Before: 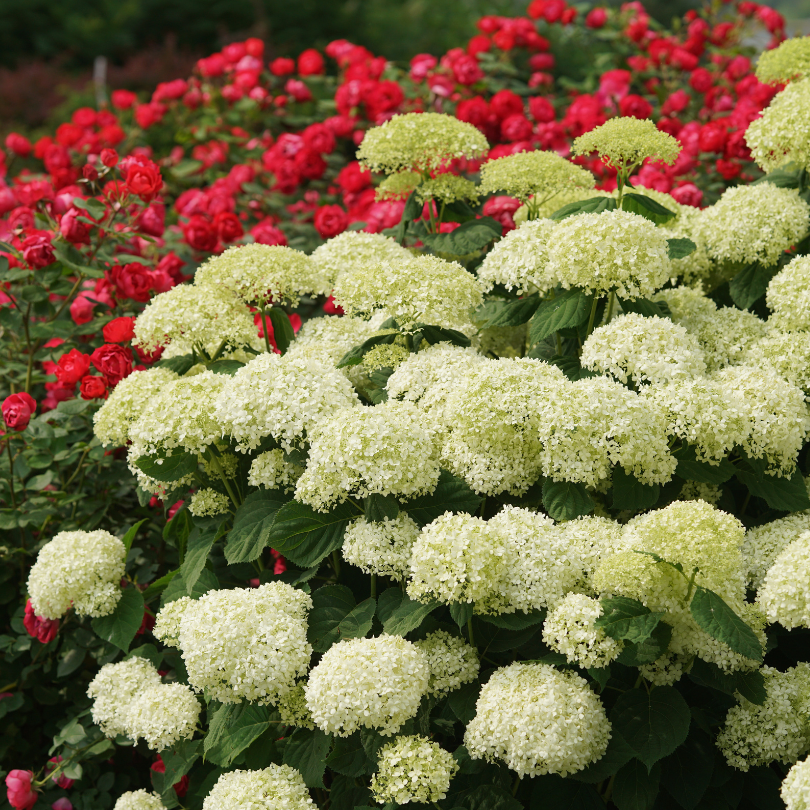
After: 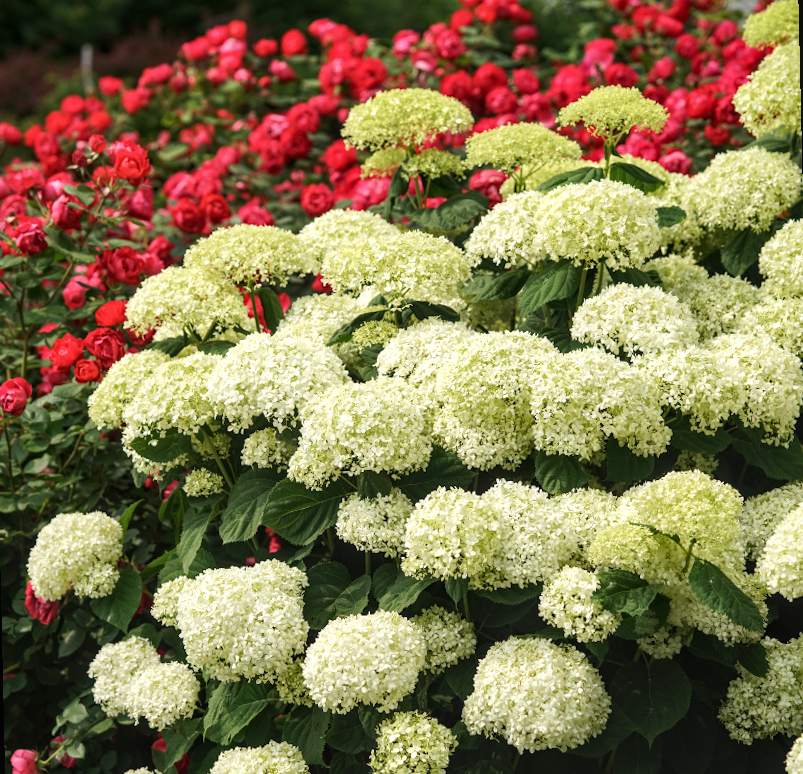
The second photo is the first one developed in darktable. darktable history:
local contrast: on, module defaults
tone equalizer: -8 EV -0.417 EV, -7 EV -0.389 EV, -6 EV -0.333 EV, -5 EV -0.222 EV, -3 EV 0.222 EV, -2 EV 0.333 EV, -1 EV 0.389 EV, +0 EV 0.417 EV, edges refinement/feathering 500, mask exposure compensation -1.57 EV, preserve details no
rotate and perspective: rotation -1.32°, lens shift (horizontal) -0.031, crop left 0.015, crop right 0.985, crop top 0.047, crop bottom 0.982
